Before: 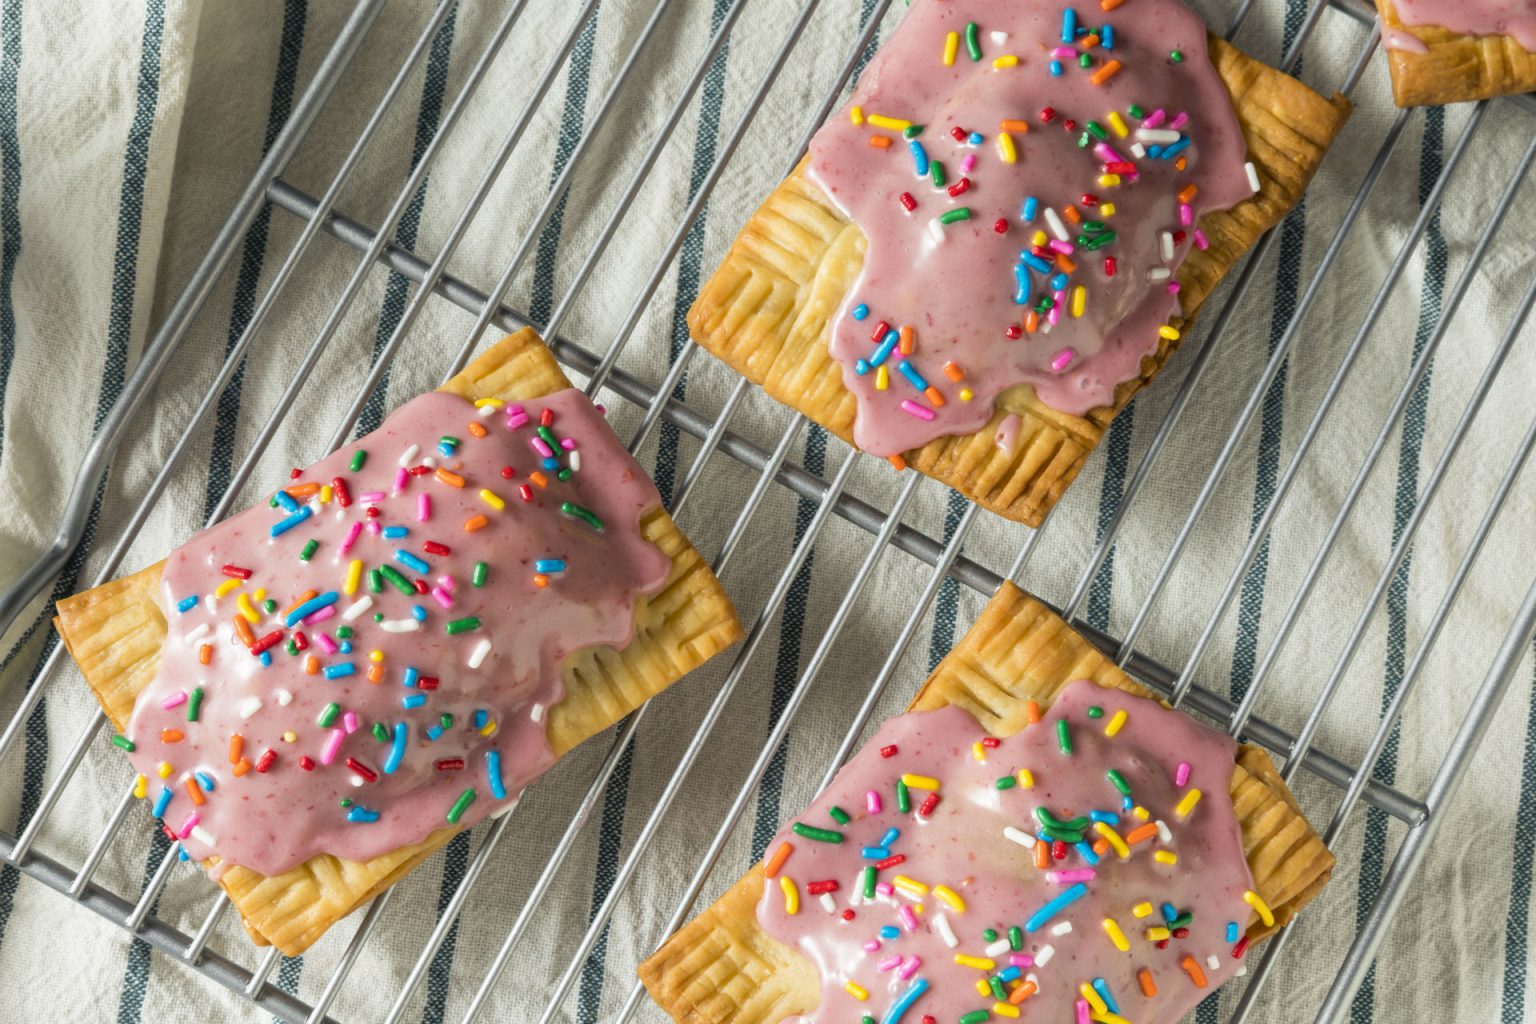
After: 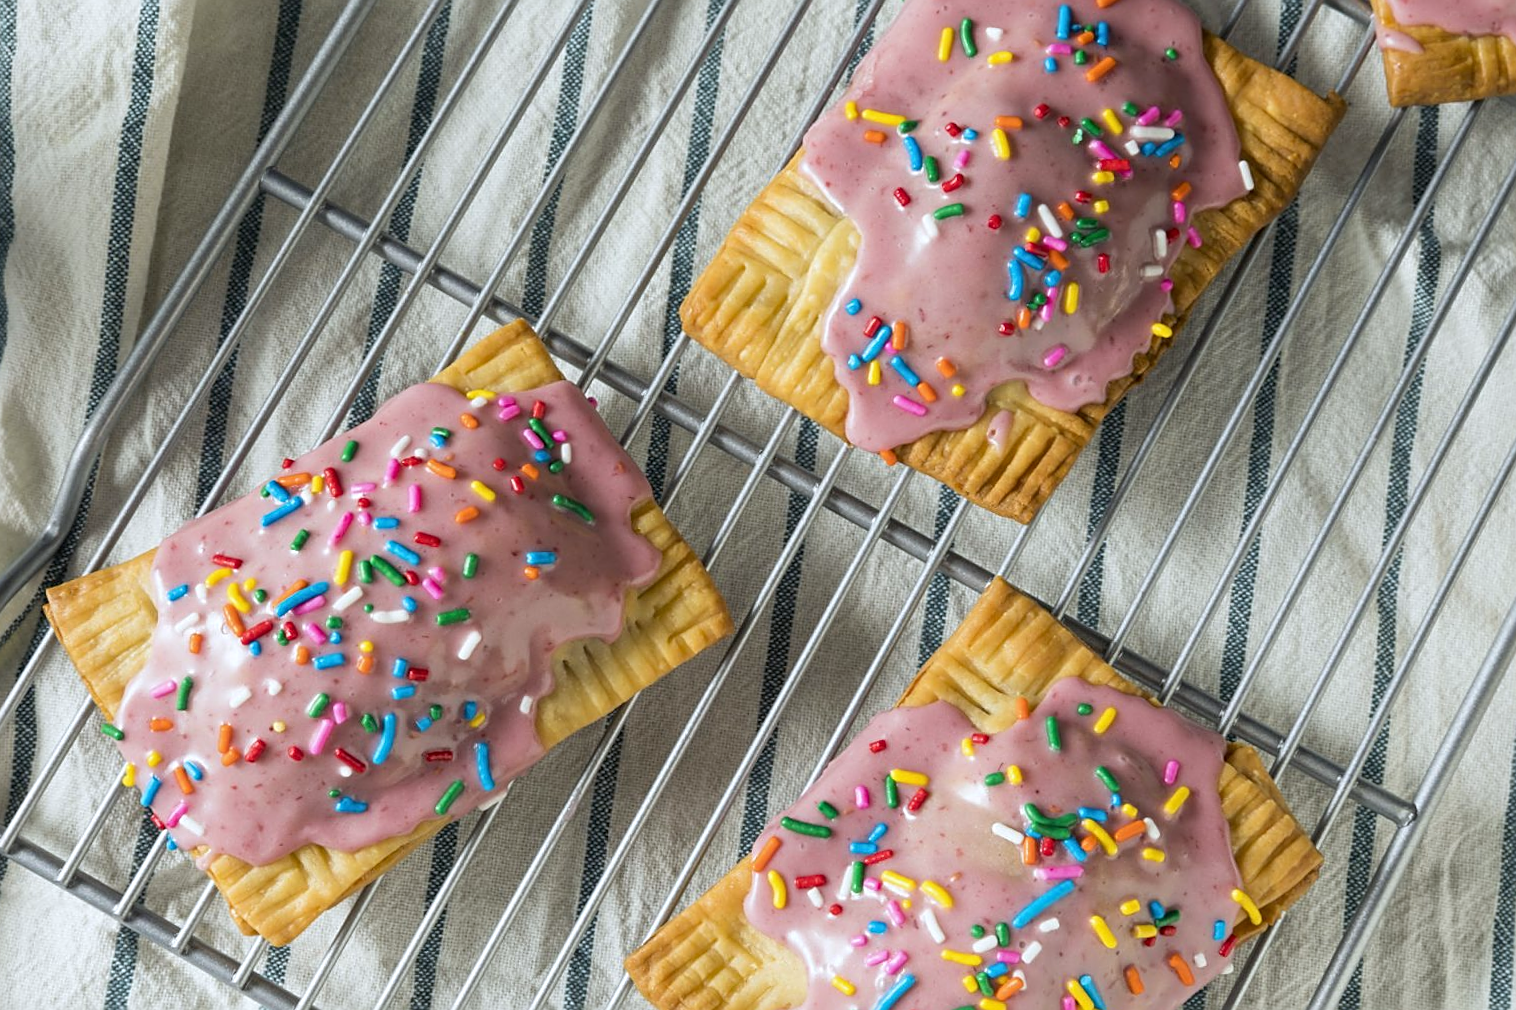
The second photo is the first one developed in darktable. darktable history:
sharpen: on, module defaults
crop and rotate: angle -0.5°
white balance: red 0.974, blue 1.044
